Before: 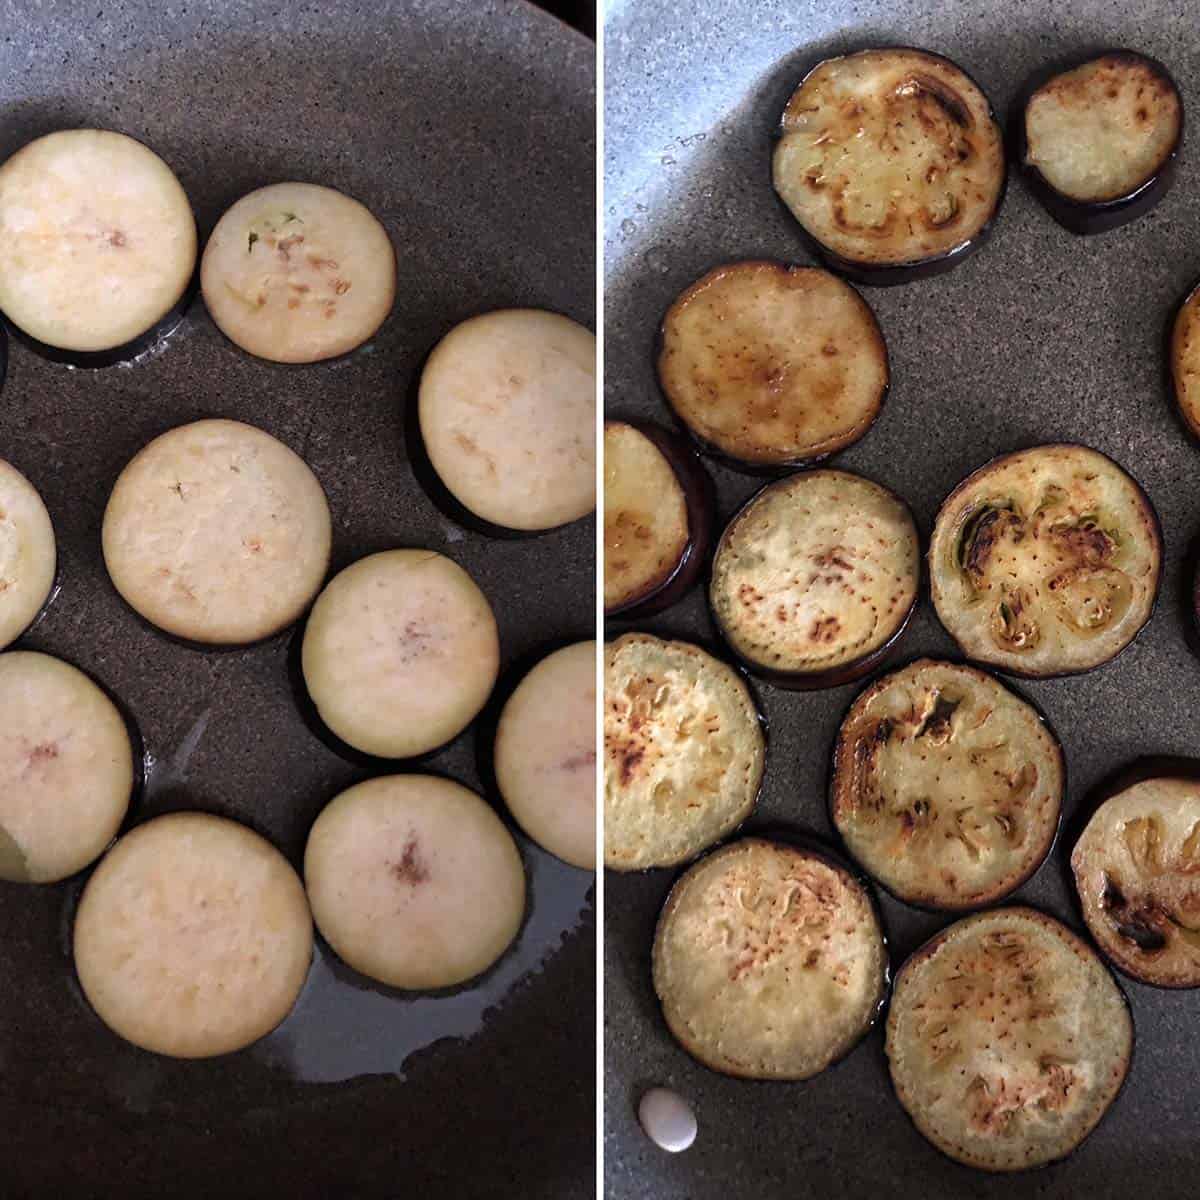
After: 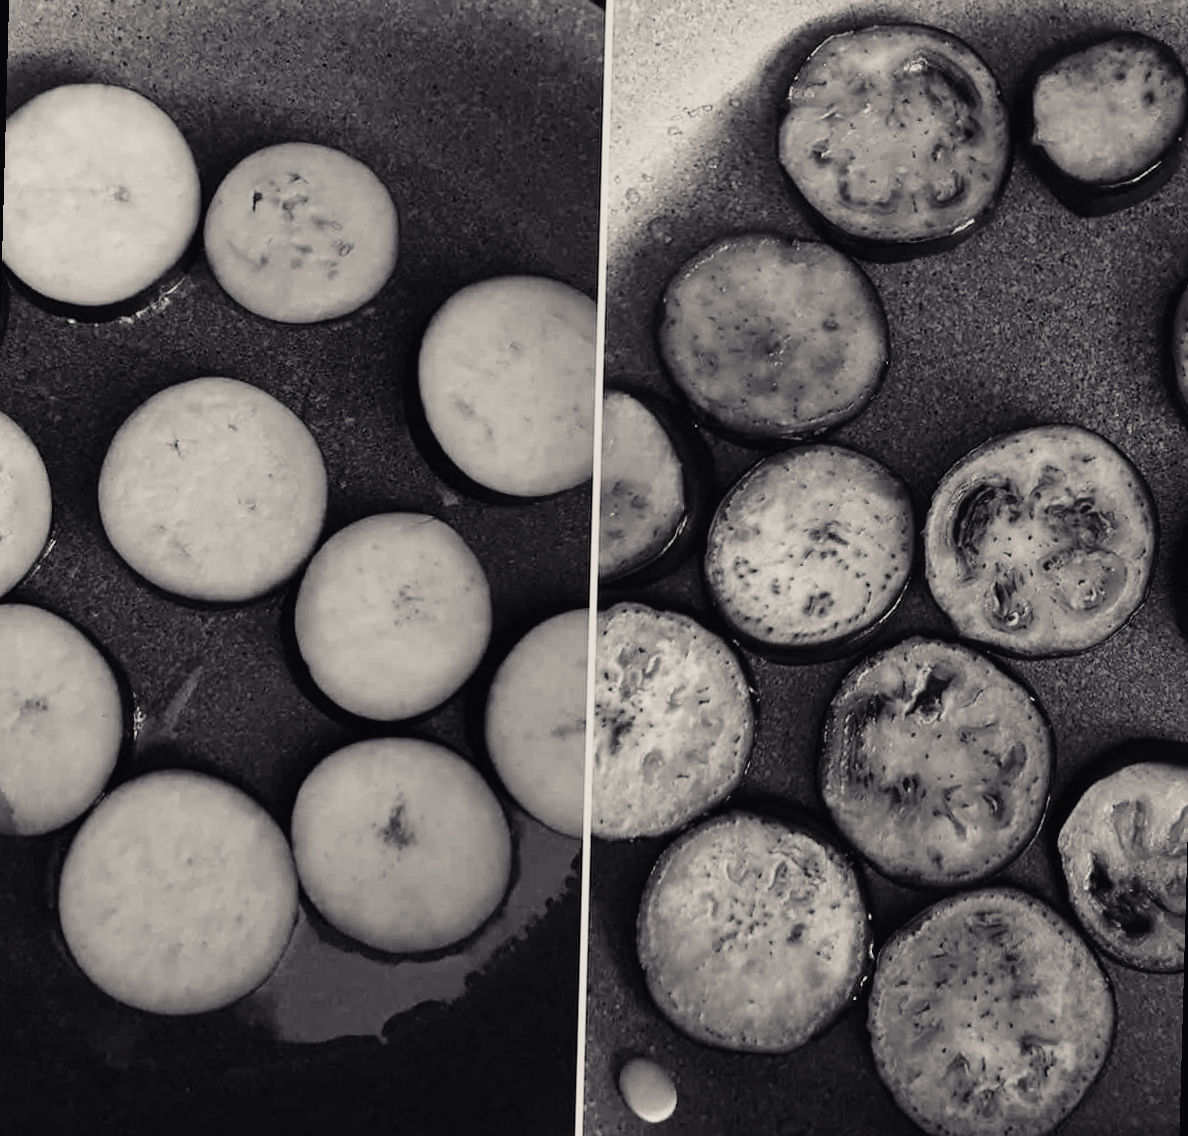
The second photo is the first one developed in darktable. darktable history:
color balance rgb: shadows lift › chroma 3%, shadows lift › hue 280.8°, power › hue 330°, highlights gain › chroma 3%, highlights gain › hue 75.6°, global offset › luminance 2%, perceptual saturation grading › global saturation 20%, perceptual saturation grading › highlights -25%, perceptual saturation grading › shadows 50%, global vibrance 20.33%
filmic rgb: black relative exposure -5 EV, hardness 2.88, contrast 1.3, highlights saturation mix -30%
color calibration: output gray [0.21, 0.42, 0.37, 0], gray › normalize channels true, illuminant same as pipeline (D50), adaptation XYZ, x 0.346, y 0.359, gamut compression 0
exposure: exposure 0.02 EV, compensate highlight preservation false
rotate and perspective: rotation 1.57°, crop left 0.018, crop right 0.982, crop top 0.039, crop bottom 0.961
